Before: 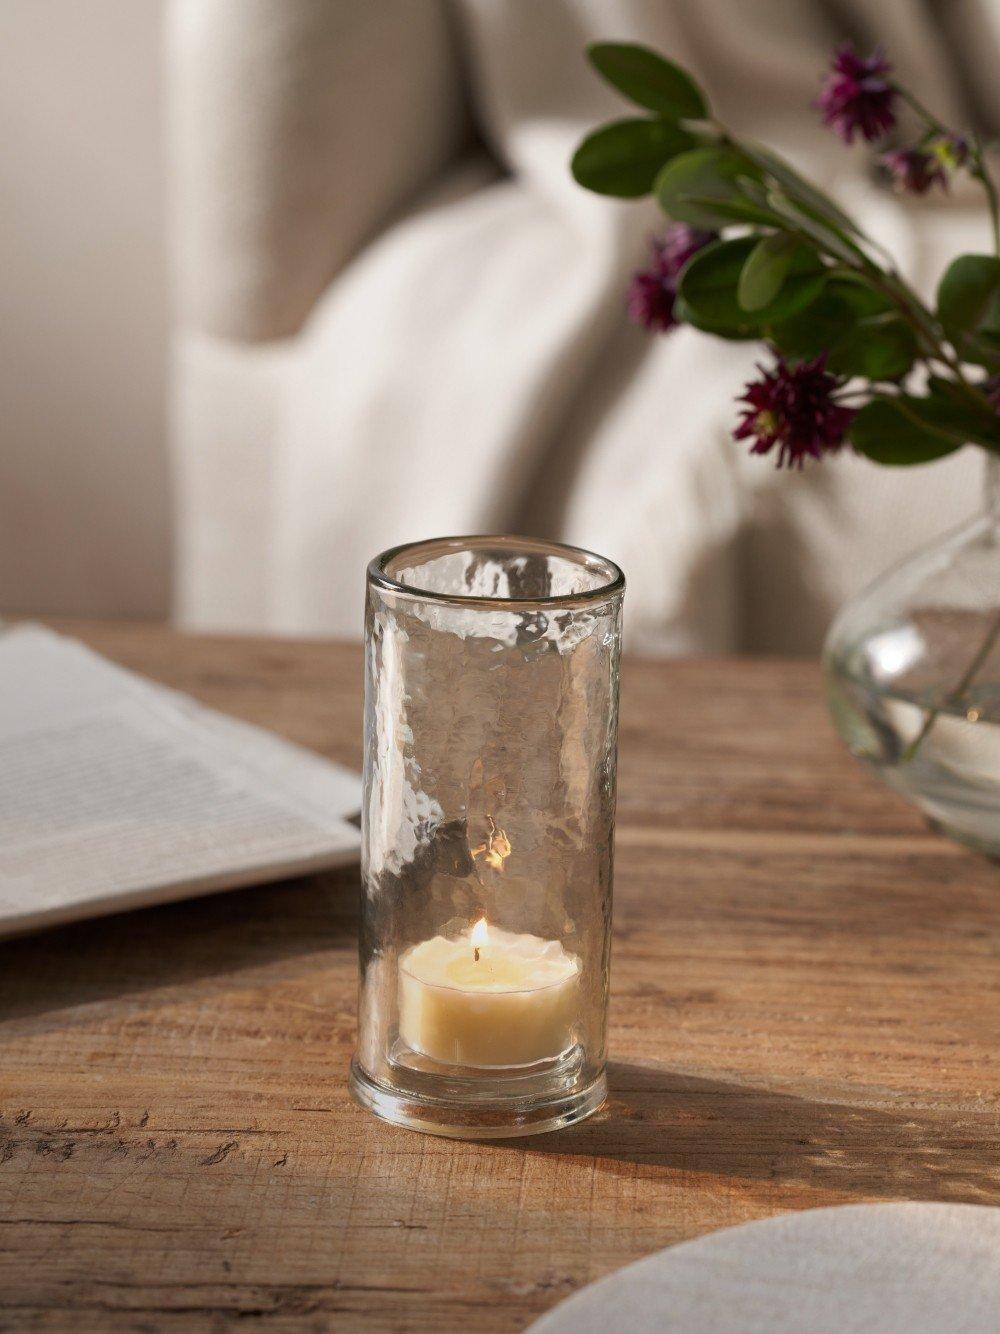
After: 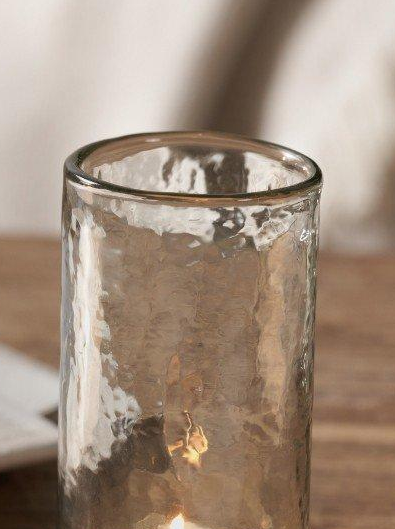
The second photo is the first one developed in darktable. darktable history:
crop: left 30.368%, top 30.341%, right 30.065%, bottom 29.93%
